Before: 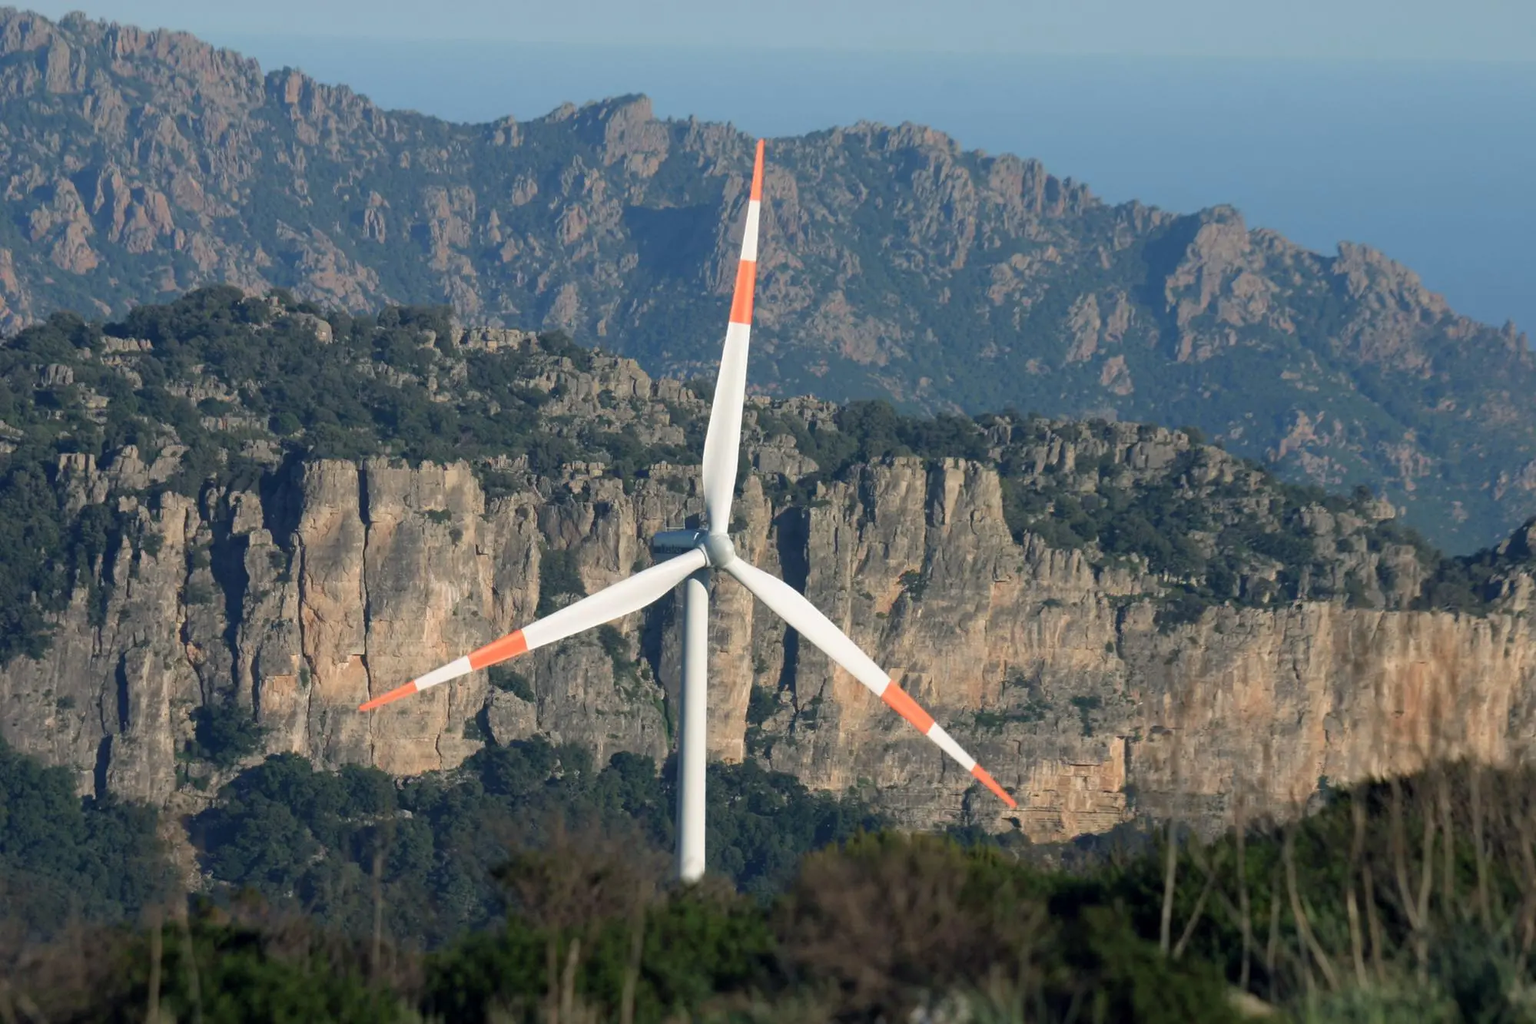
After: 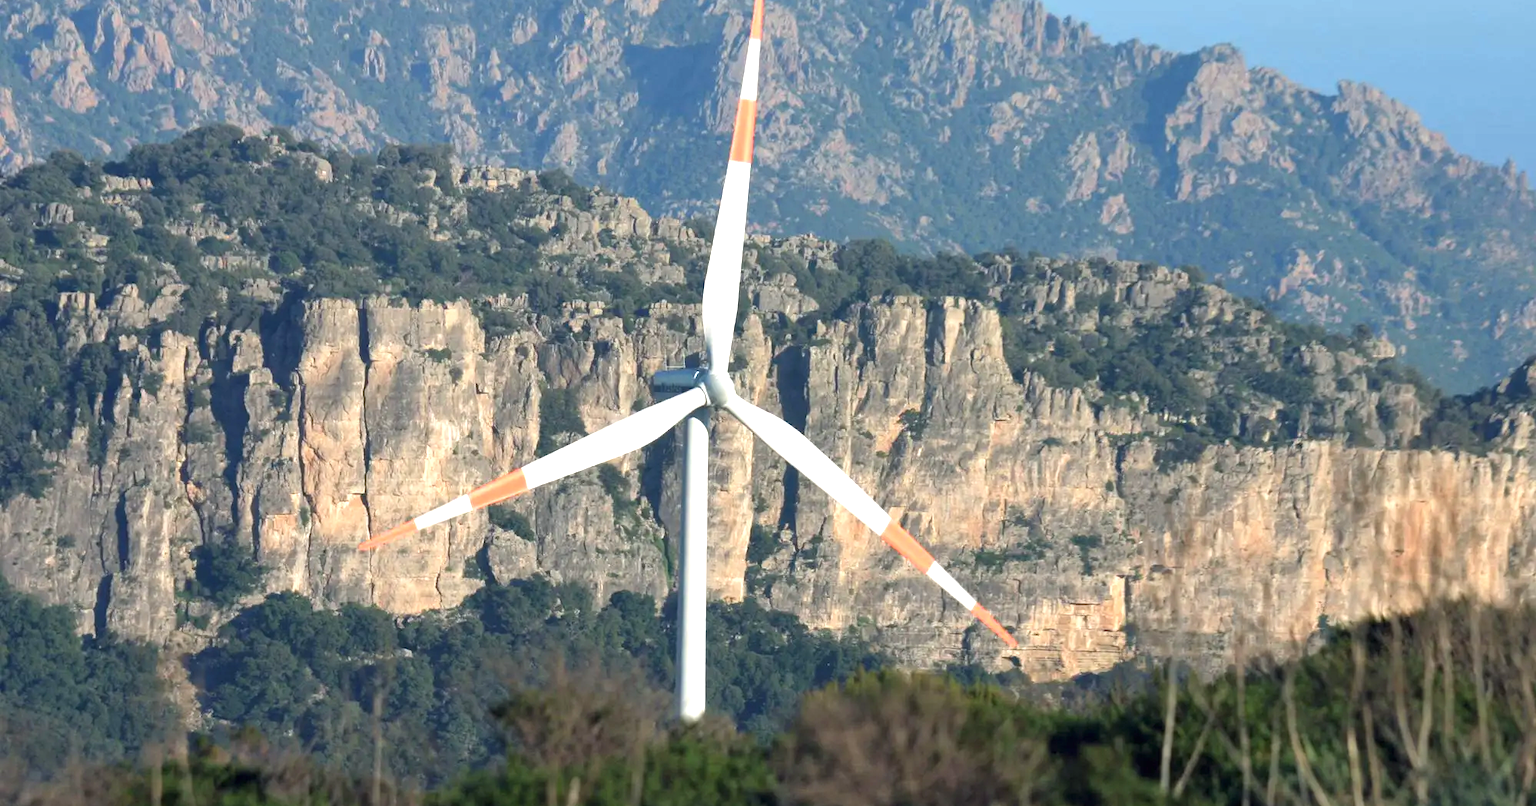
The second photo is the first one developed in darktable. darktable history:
exposure: black level correction 0, exposure 1 EV, compensate highlight preservation false
shadows and highlights: shadows 32, highlights -32, soften with gaussian
tone equalizer: on, module defaults
crop and rotate: top 15.774%, bottom 5.506%
